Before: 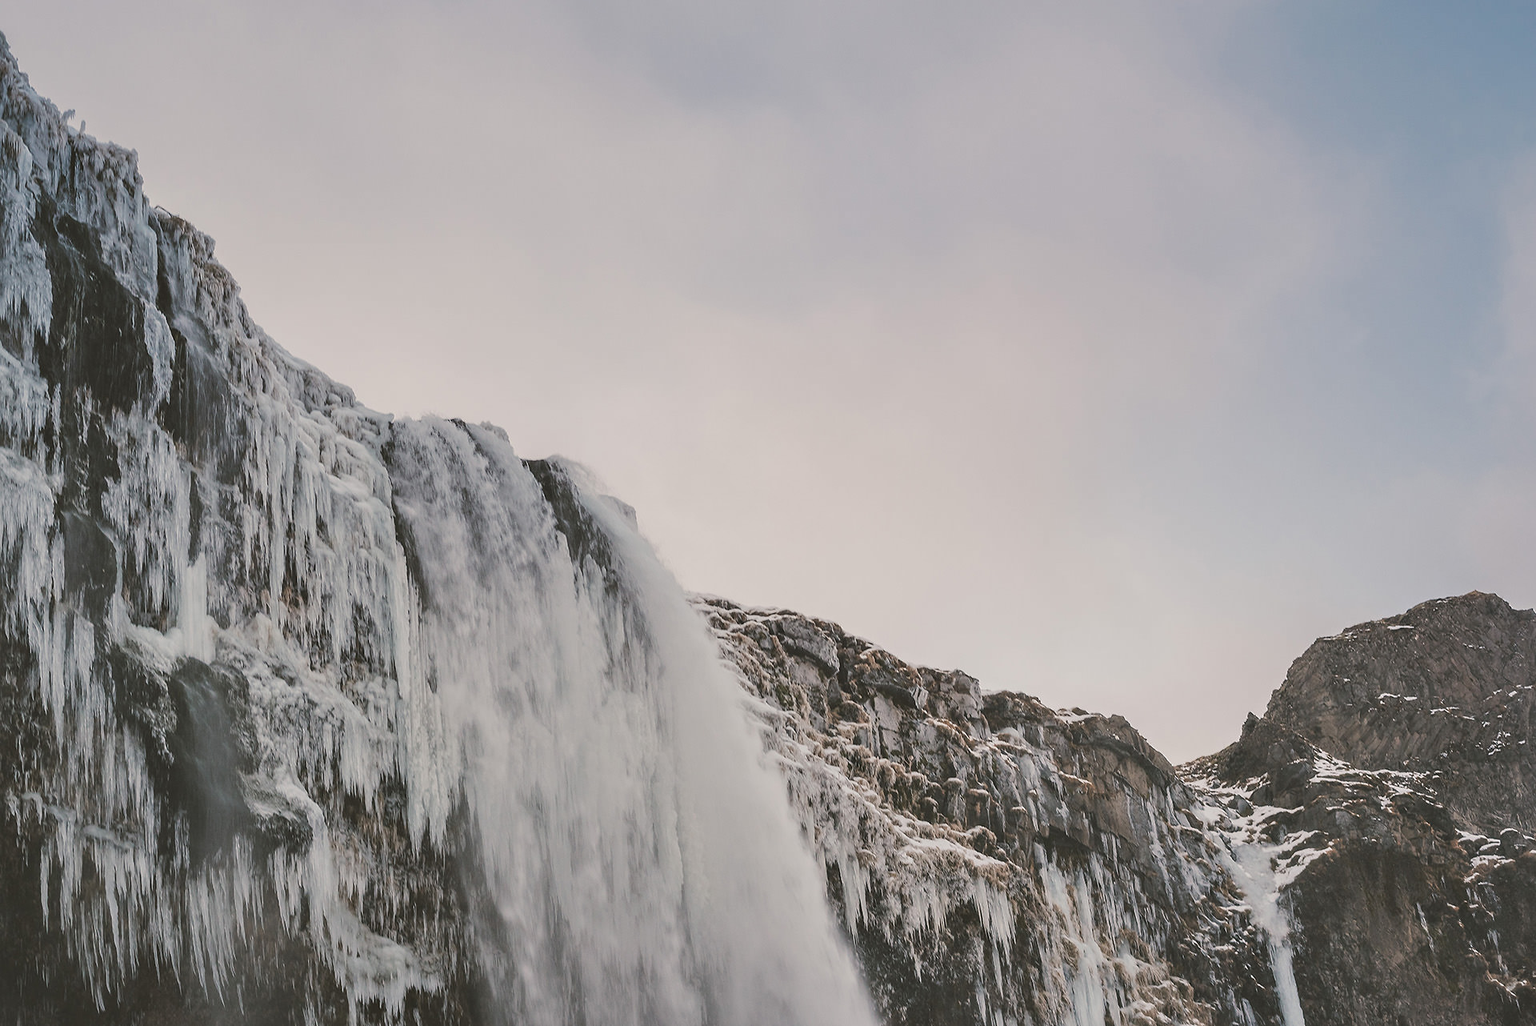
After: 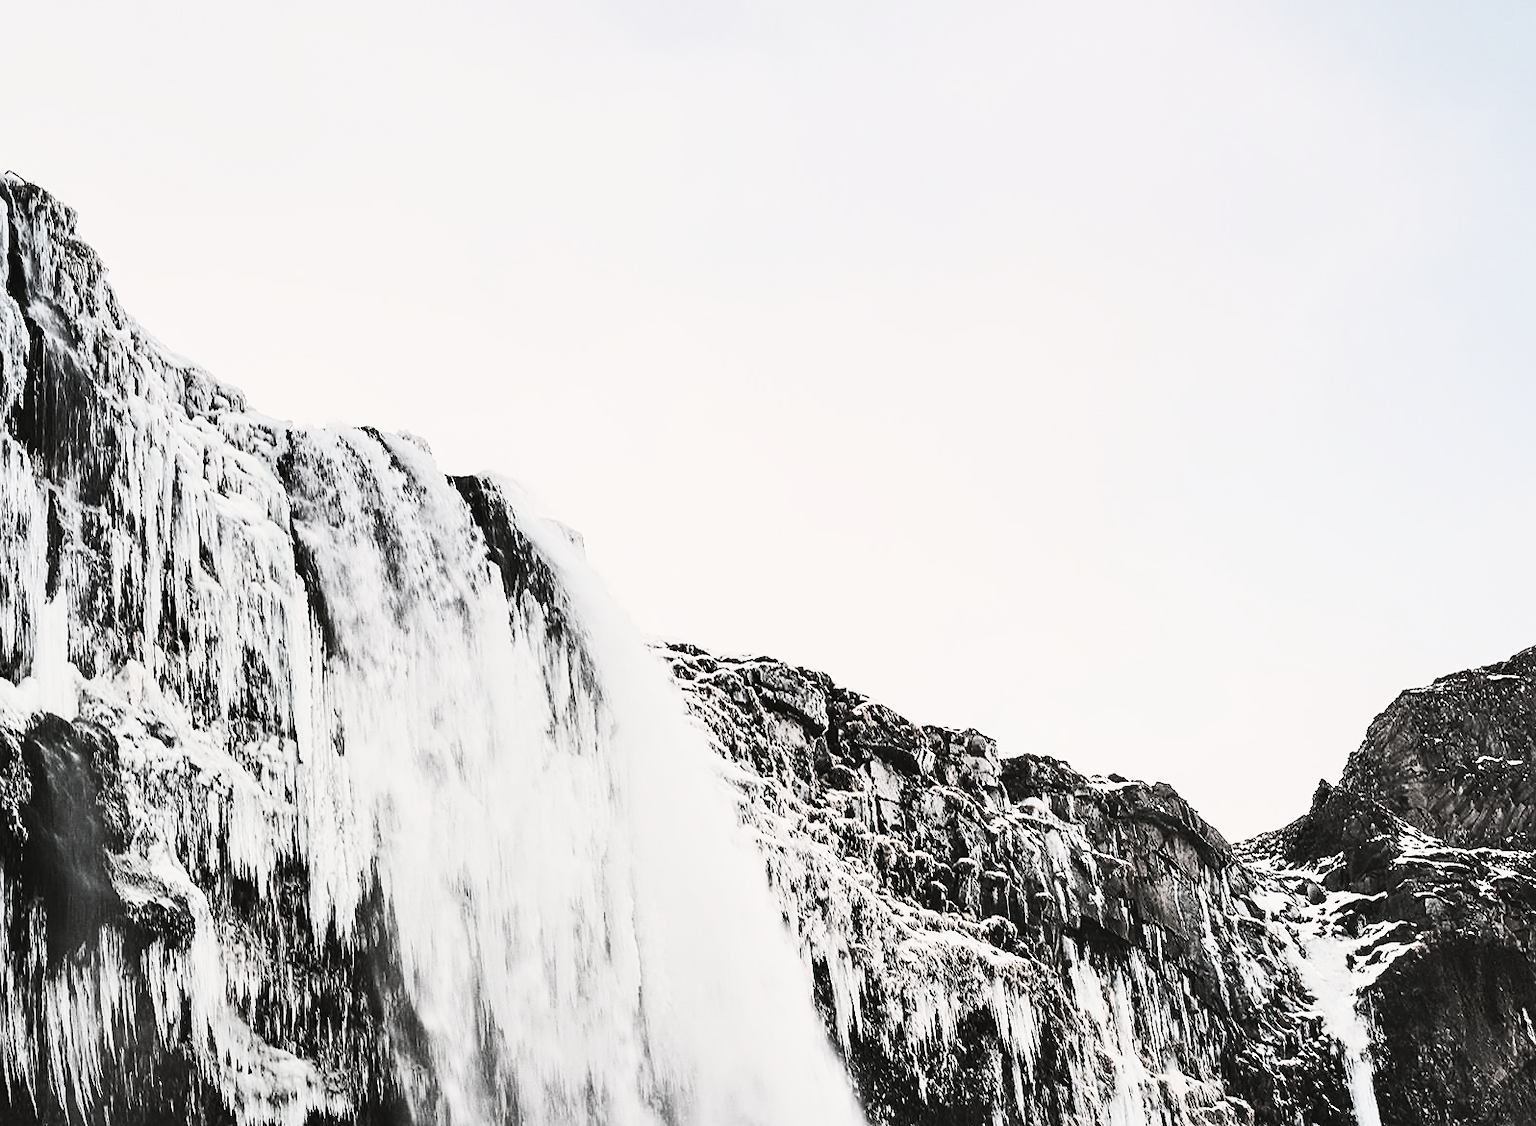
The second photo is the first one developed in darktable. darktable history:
filmic rgb: black relative exposure -5.1 EV, white relative exposure 3.54 EV, hardness 3.18, contrast 1.412, highlights saturation mix -30.97%, color science v5 (2021), contrast in shadows safe, contrast in highlights safe
crop: left 9.8%, top 6.258%, right 6.99%, bottom 2.362%
contrast brightness saturation: contrast 0.608, brightness 0.337, saturation 0.143
sharpen: on, module defaults
